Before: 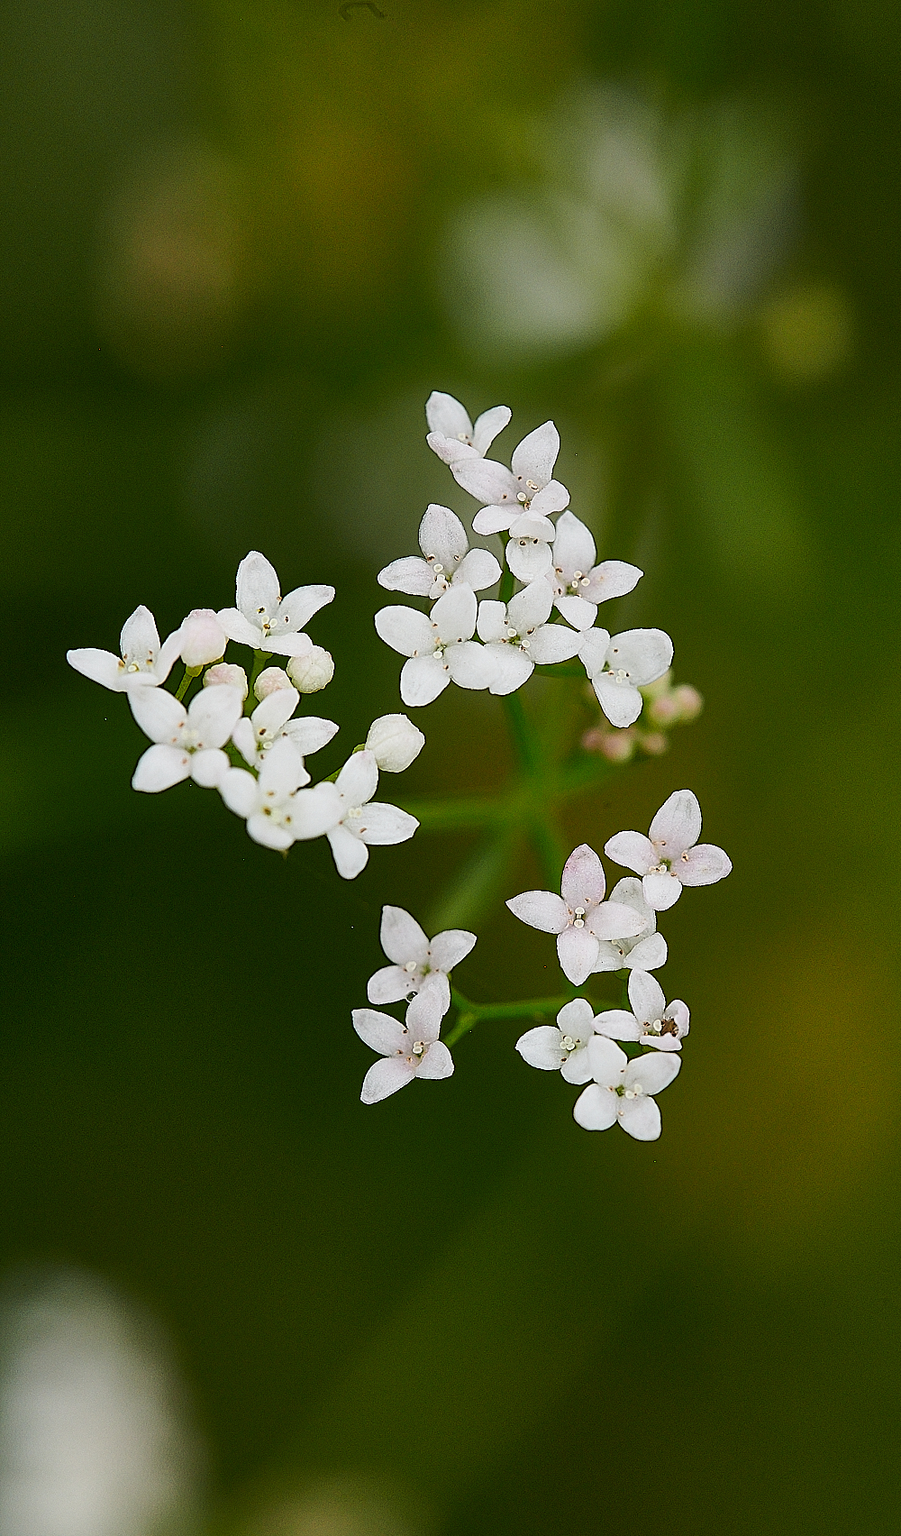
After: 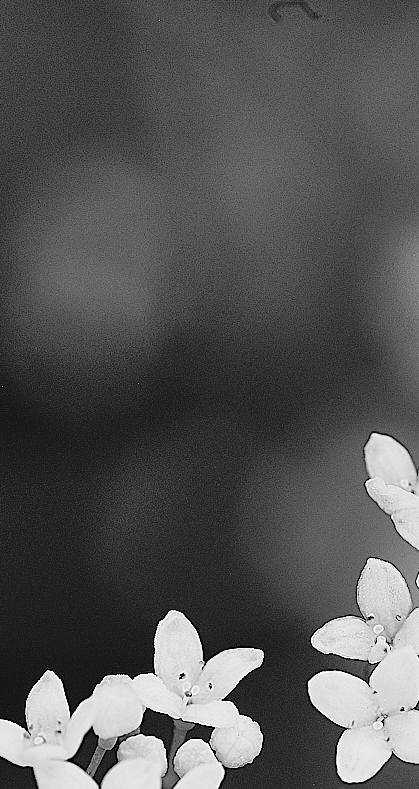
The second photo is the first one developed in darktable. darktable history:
white balance: red 0.931, blue 1.11
velvia: strength 15%
monochrome: on, module defaults
crop and rotate: left 10.817%, top 0.062%, right 47.194%, bottom 53.626%
tone curve: curves: ch0 [(0, 0) (0.058, 0.039) (0.168, 0.123) (0.282, 0.327) (0.45, 0.534) (0.676, 0.751) (0.89, 0.919) (1, 1)]; ch1 [(0, 0) (0.094, 0.081) (0.285, 0.299) (0.385, 0.403) (0.447, 0.455) (0.495, 0.496) (0.544, 0.552) (0.589, 0.612) (0.722, 0.728) (1, 1)]; ch2 [(0, 0) (0.257, 0.217) (0.43, 0.421) (0.498, 0.507) (0.531, 0.544) (0.56, 0.579) (0.625, 0.66) (1, 1)], color space Lab, independent channels, preserve colors none
